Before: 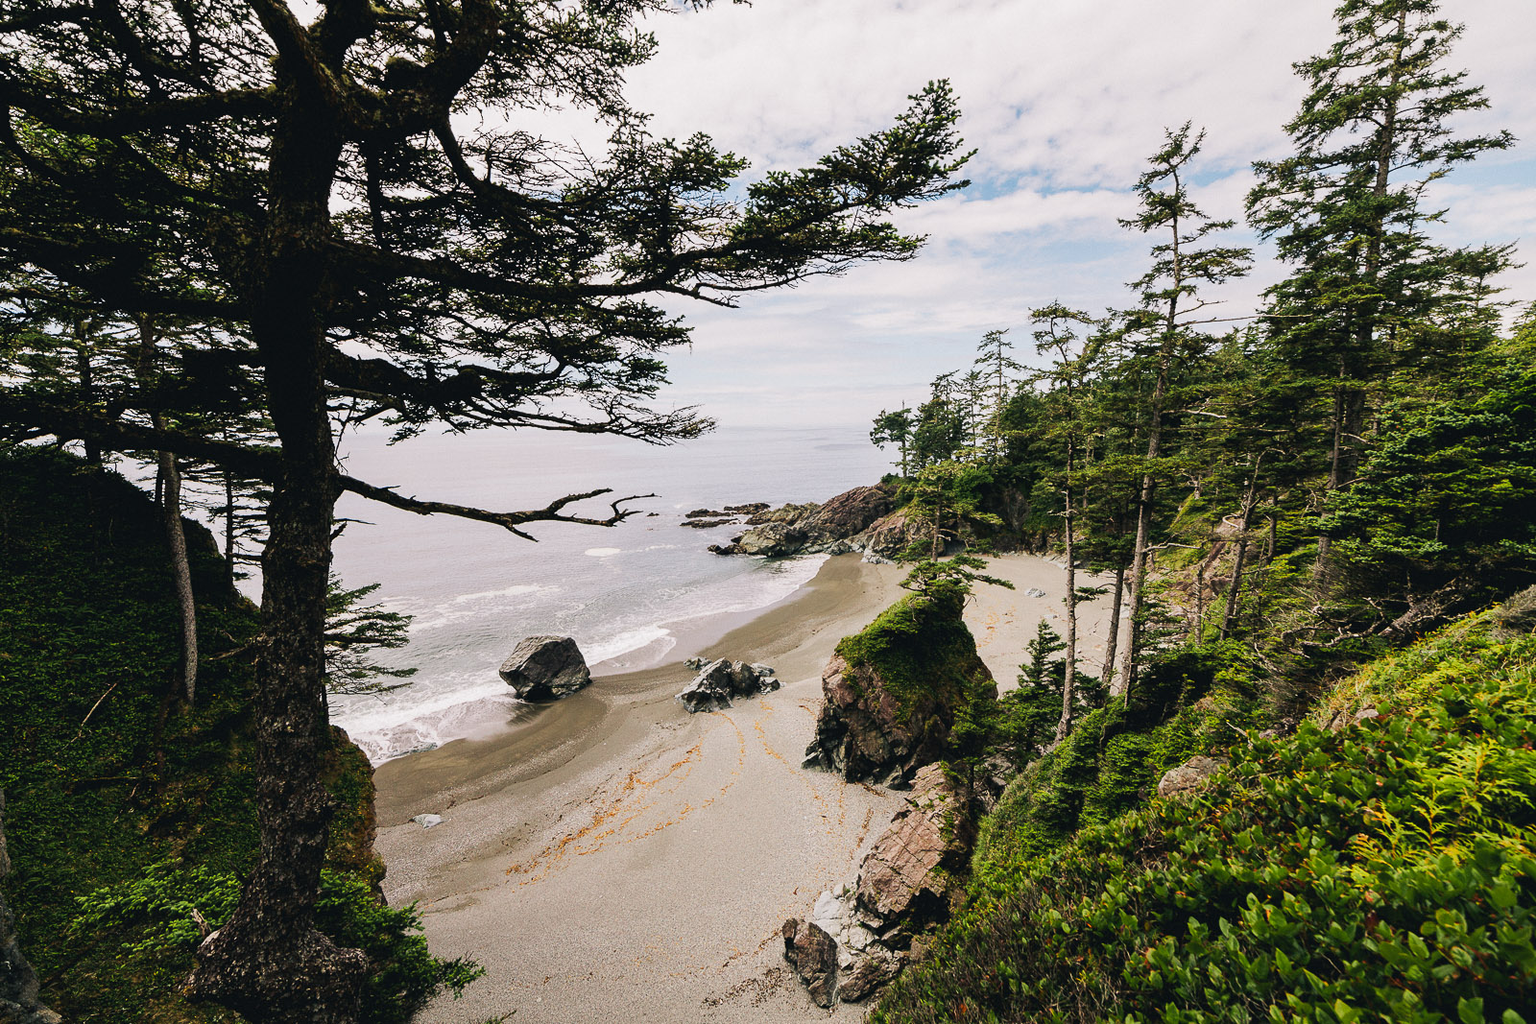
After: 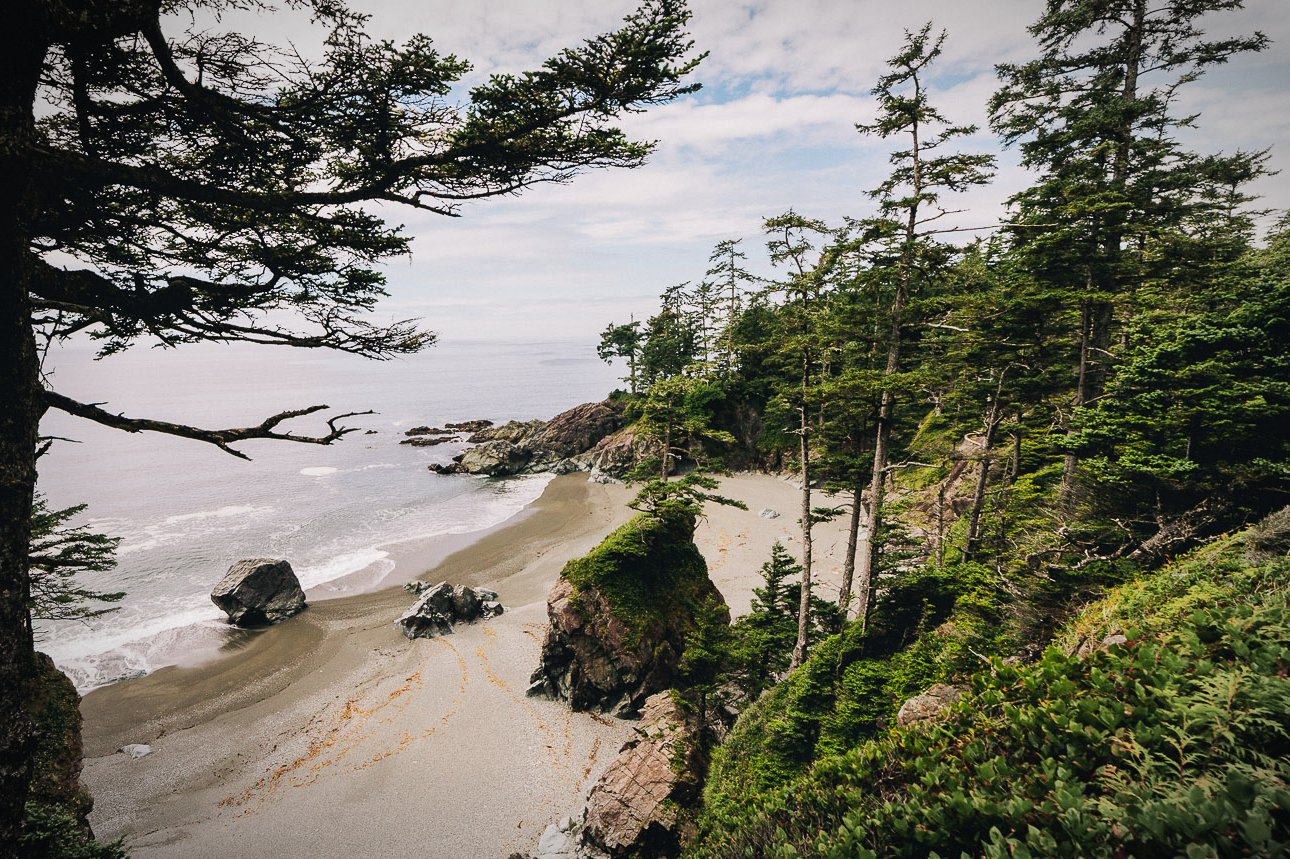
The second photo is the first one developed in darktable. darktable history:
vignetting: automatic ratio true
crop: left 19.337%, top 9.808%, right 0%, bottom 9.659%
